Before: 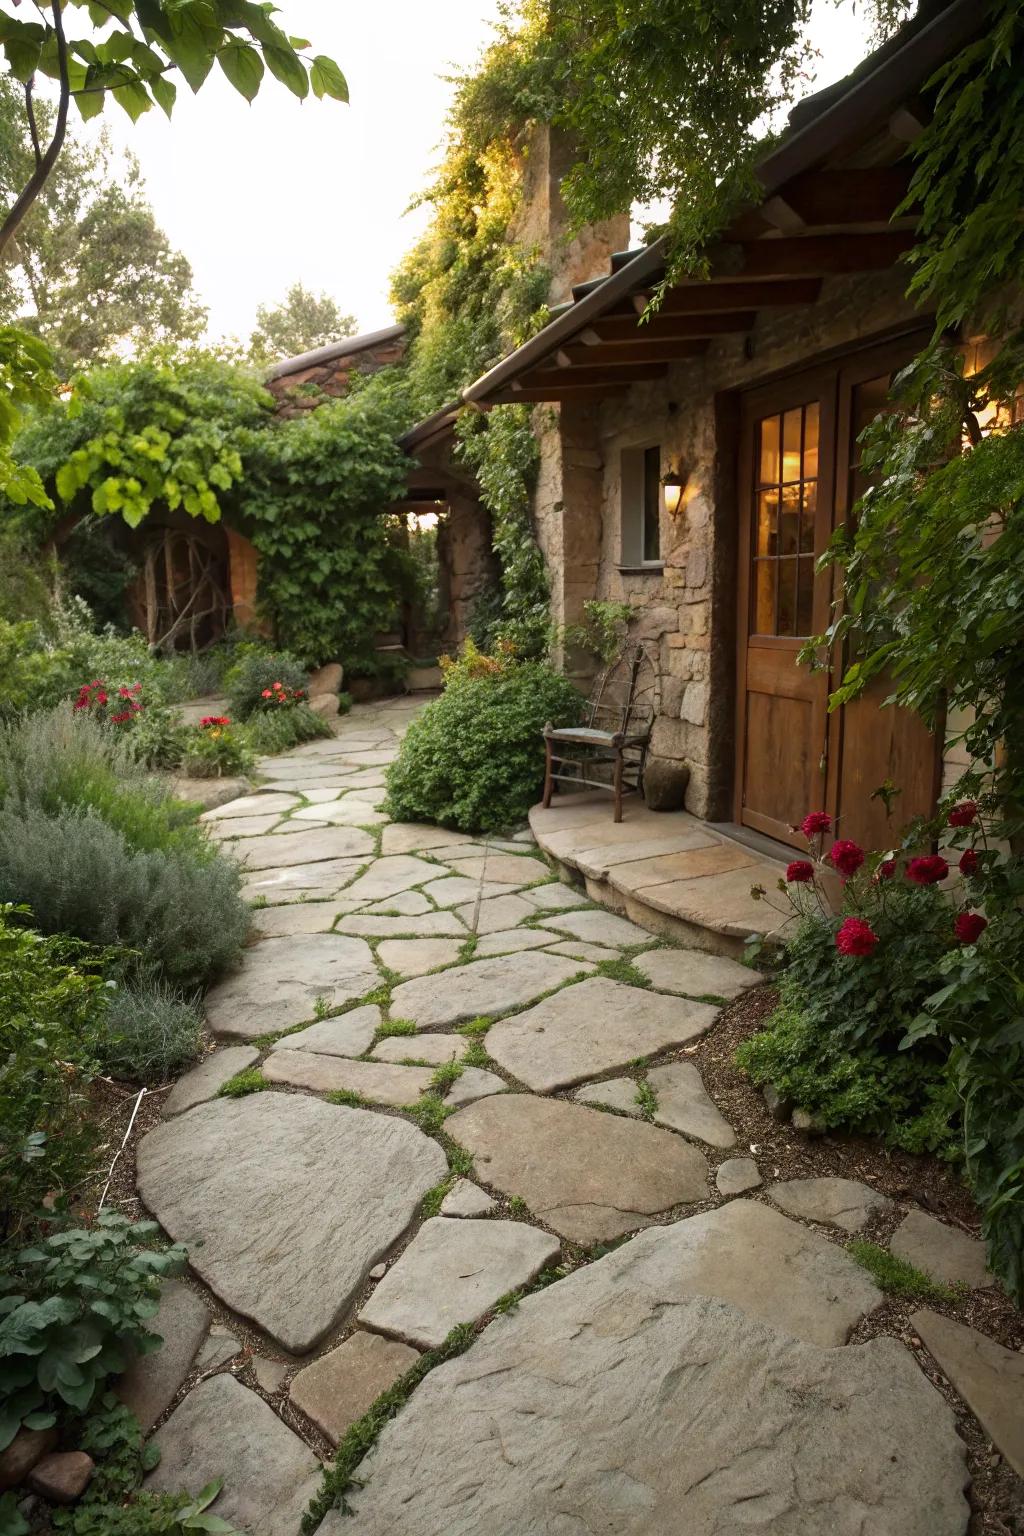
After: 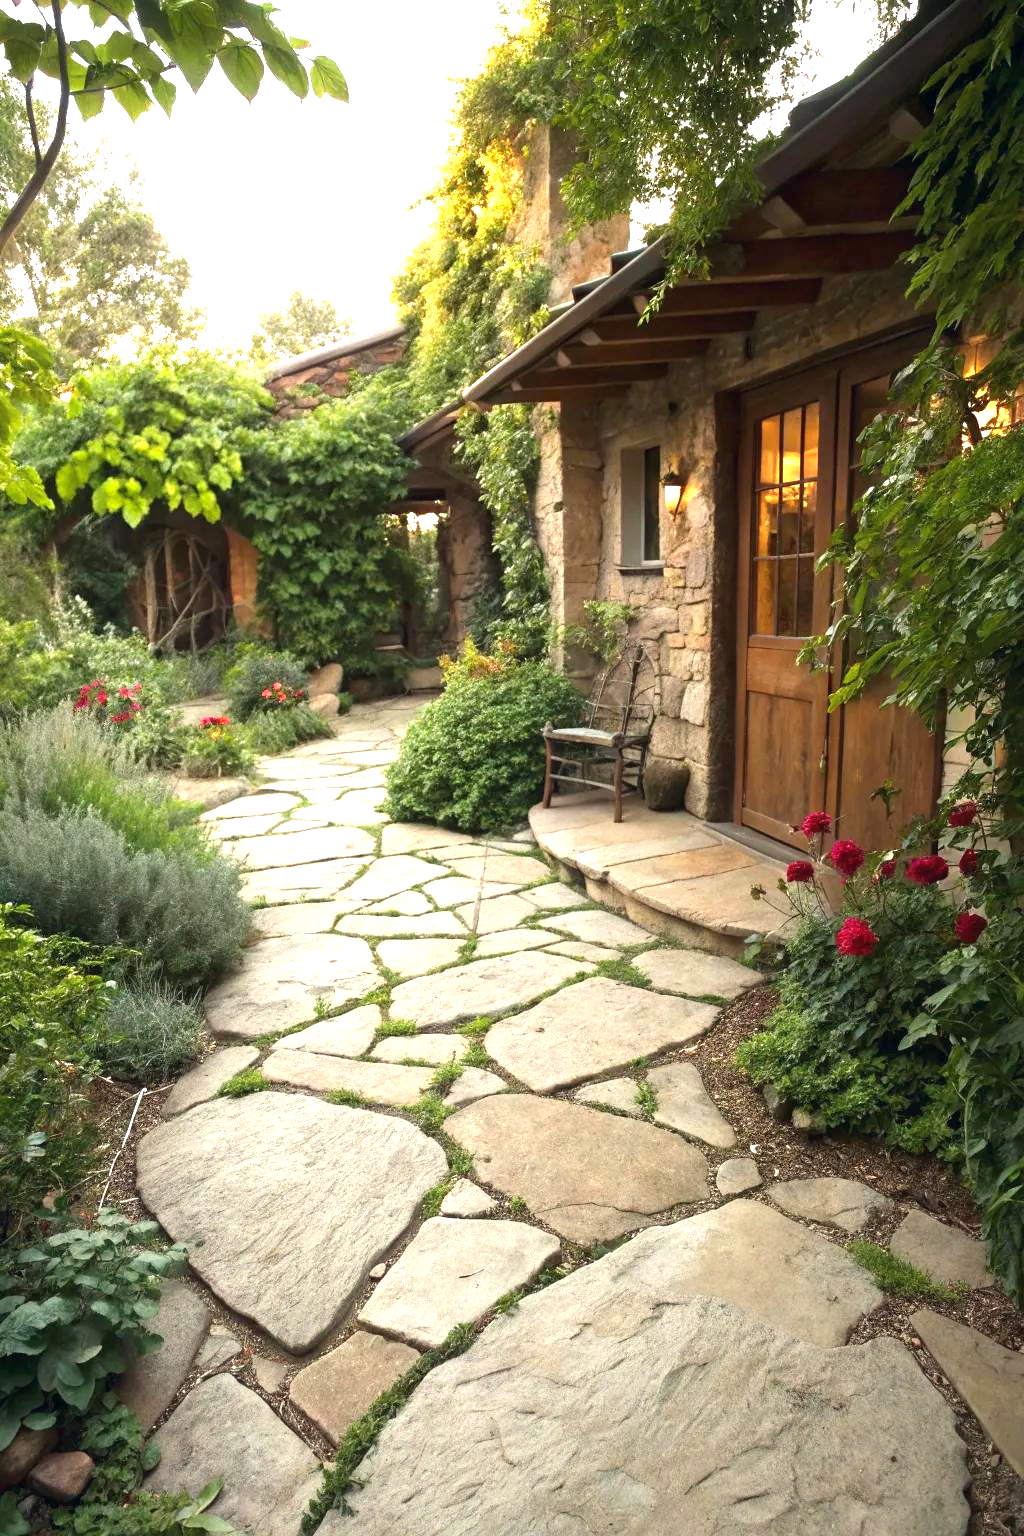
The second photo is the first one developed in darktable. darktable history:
exposure: exposure 1.134 EV, compensate highlight preservation false
color correction: highlights a* 0.476, highlights b* 2.65, shadows a* -1.18, shadows b* -4.14
